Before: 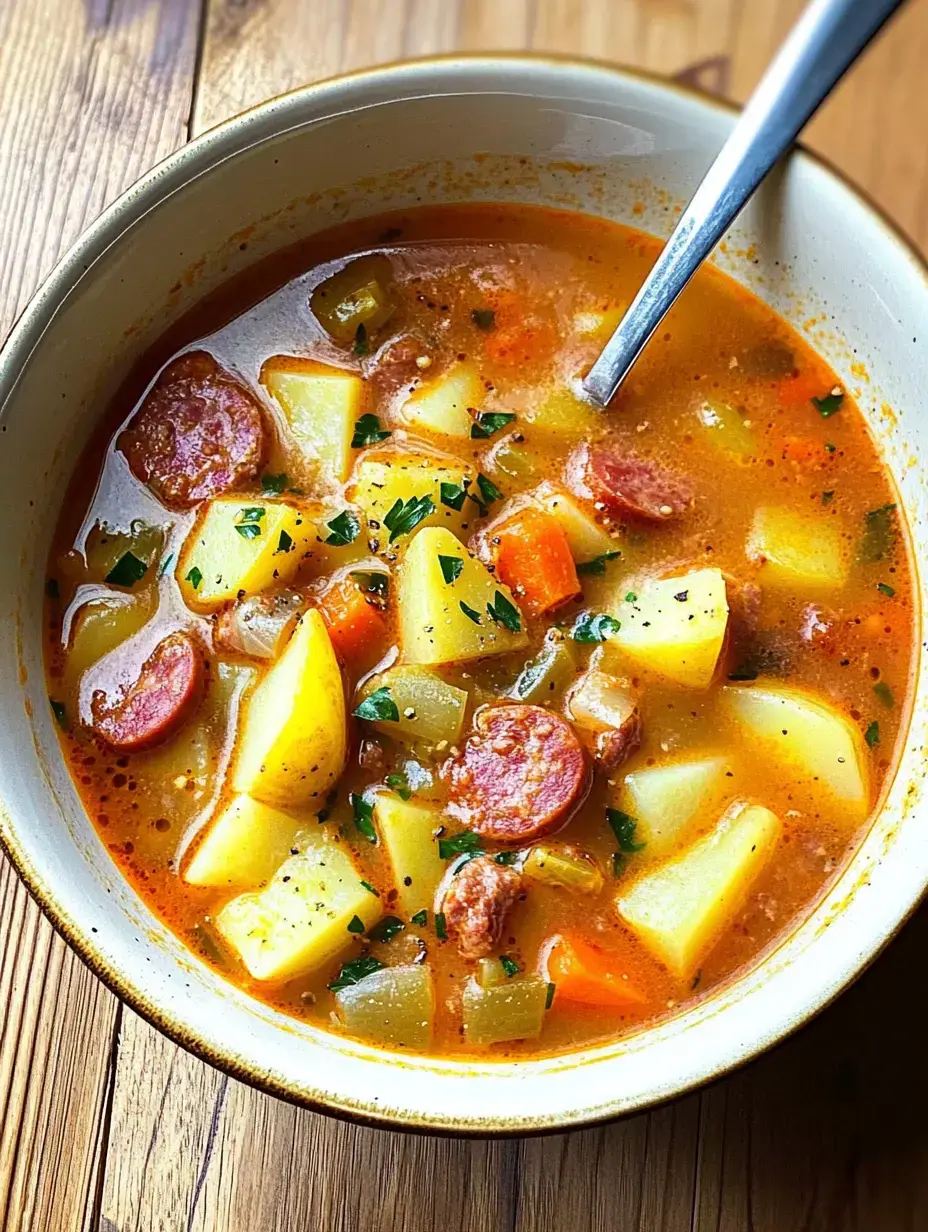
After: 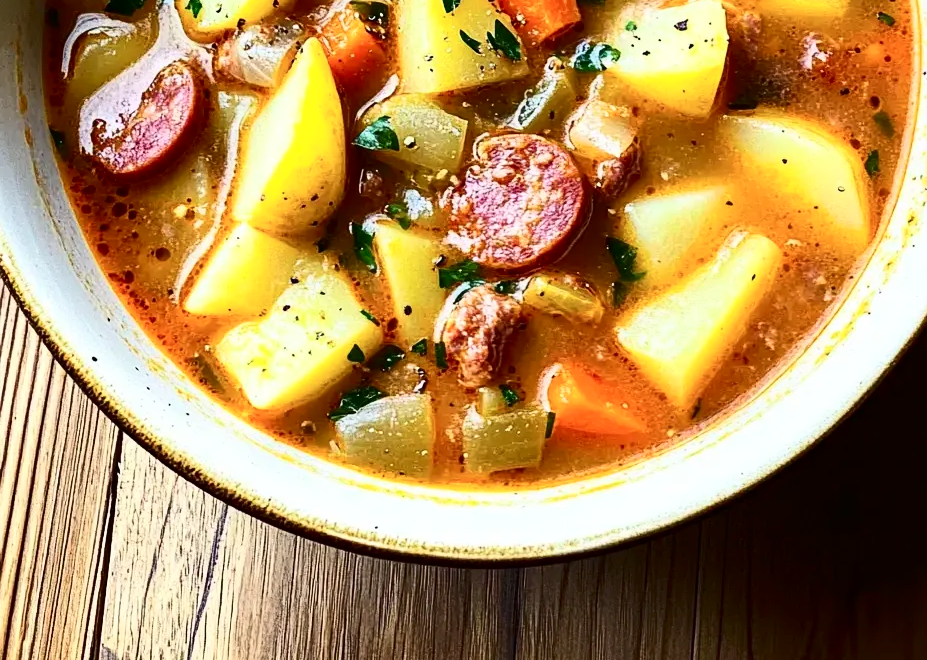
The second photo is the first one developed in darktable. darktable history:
crop and rotate: top 46.374%, right 0.04%
contrast brightness saturation: contrast 0.277
